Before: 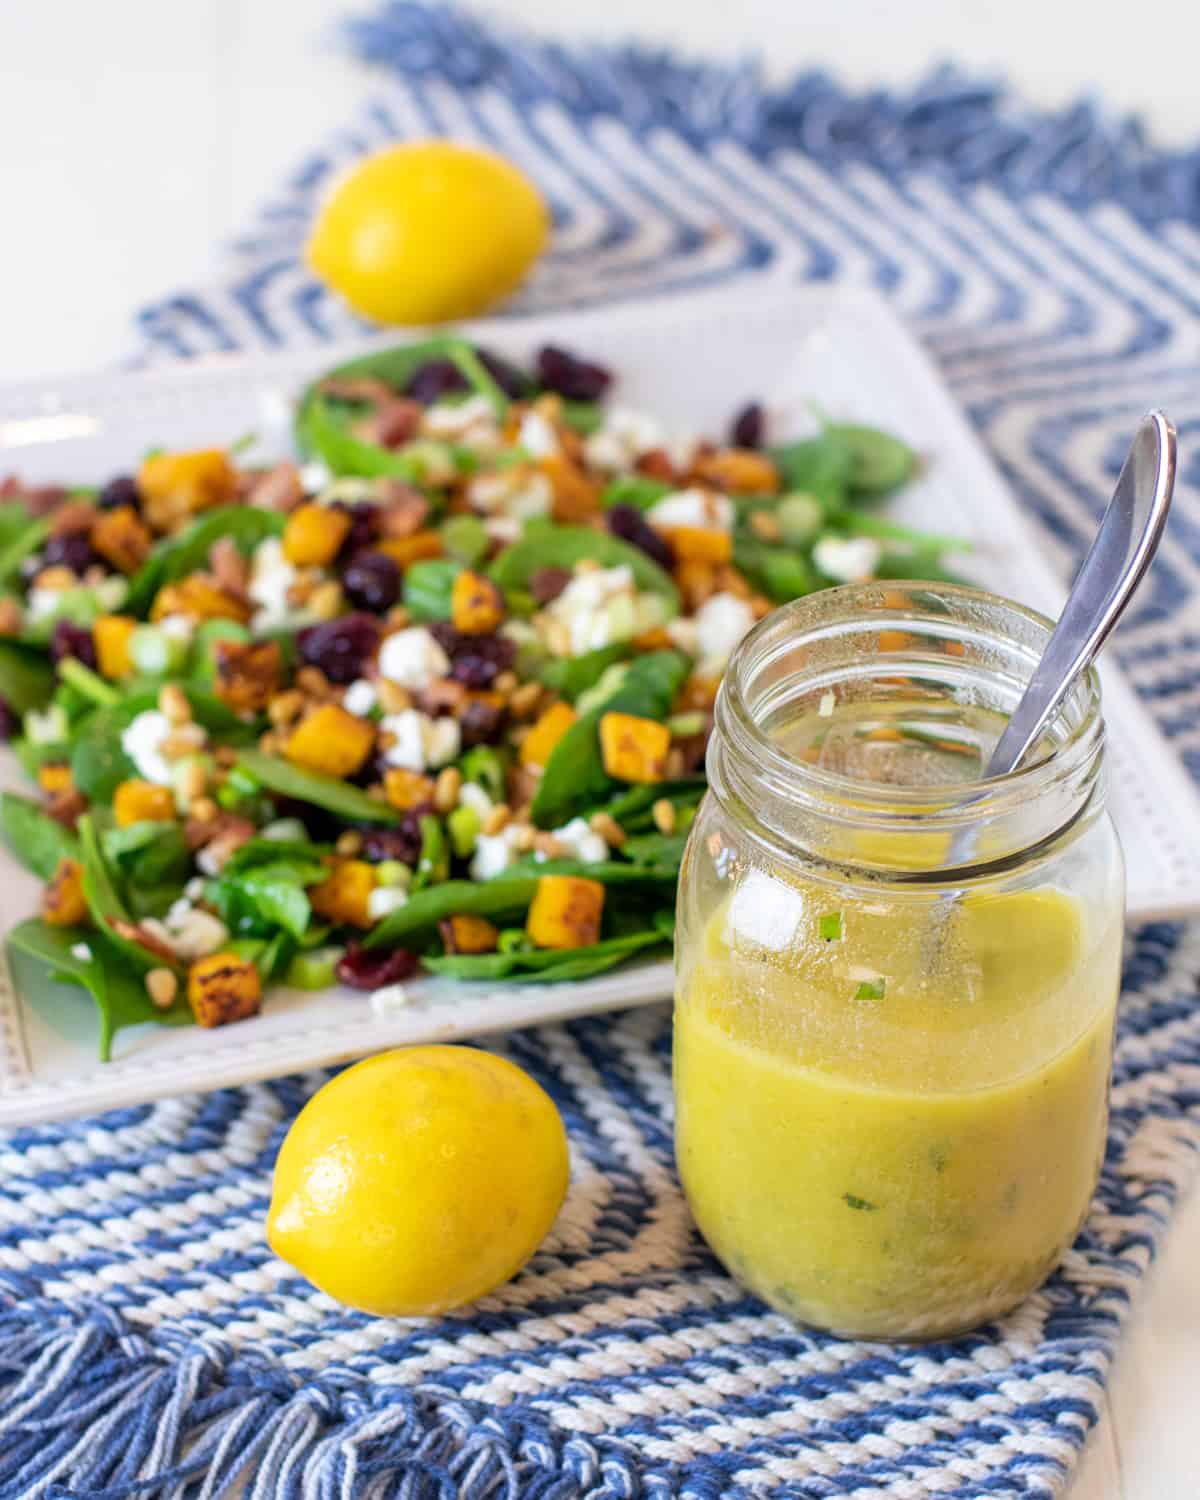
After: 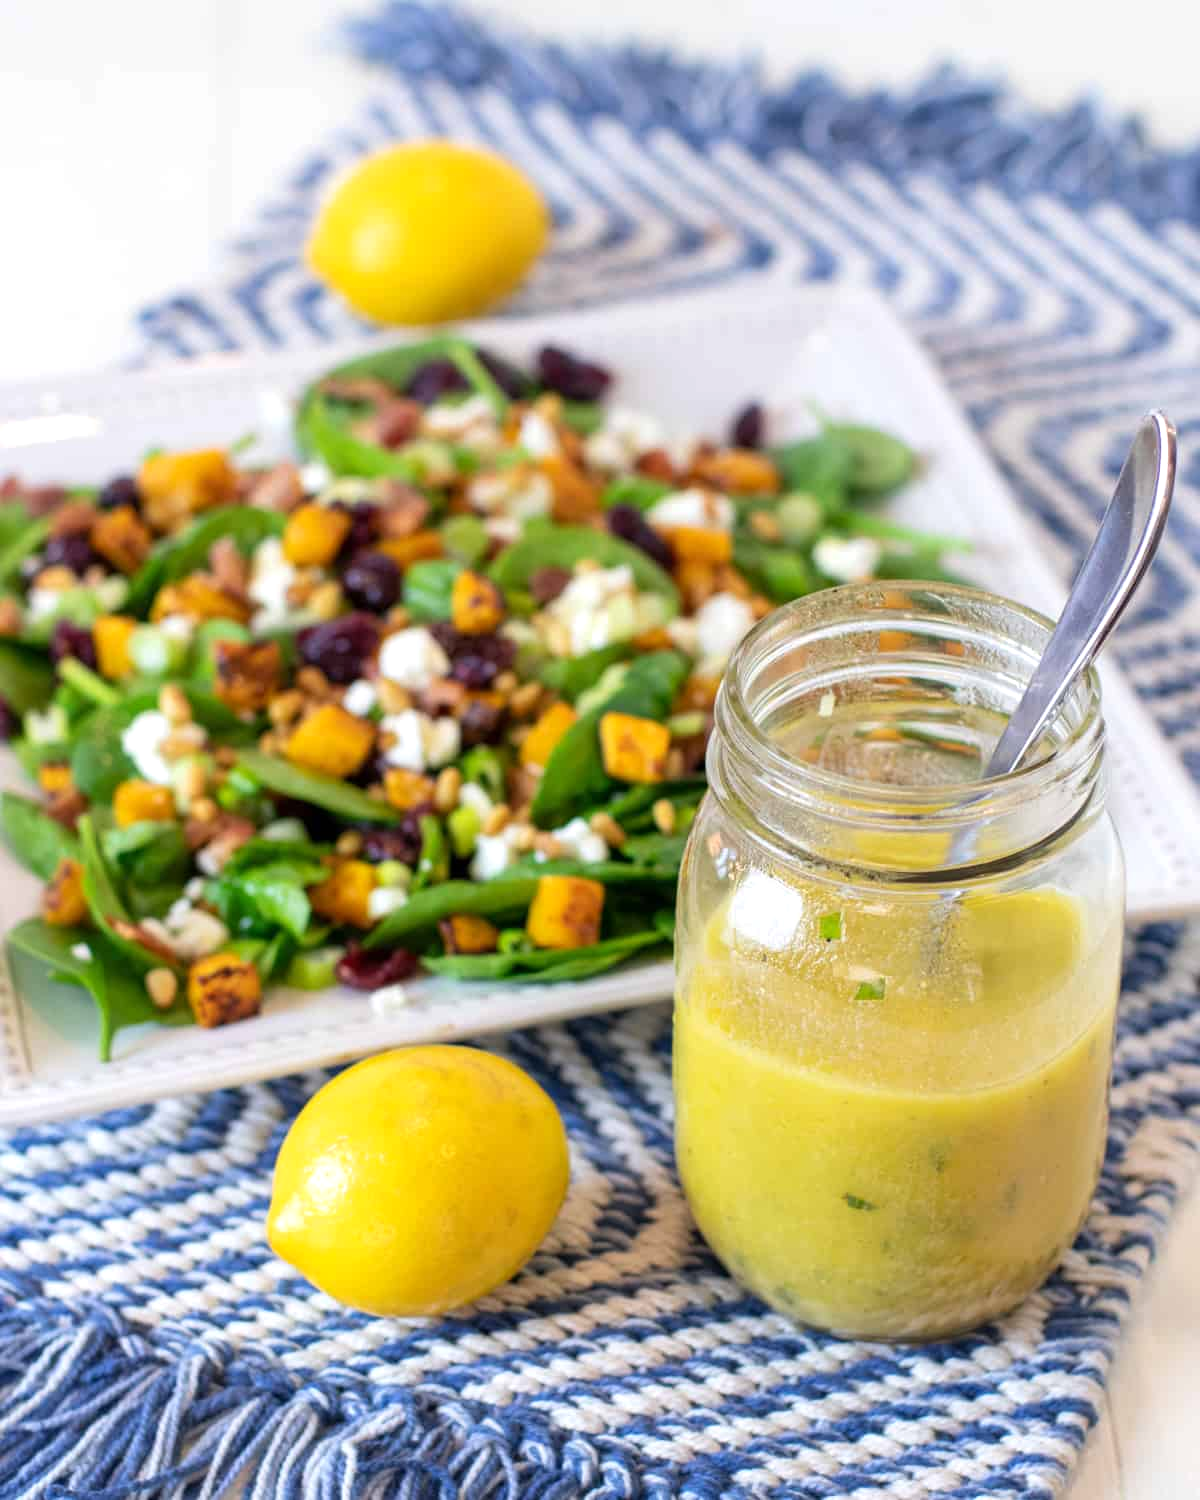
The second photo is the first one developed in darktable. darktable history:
exposure: exposure 0.154 EV, compensate exposure bias true, compensate highlight preservation false
